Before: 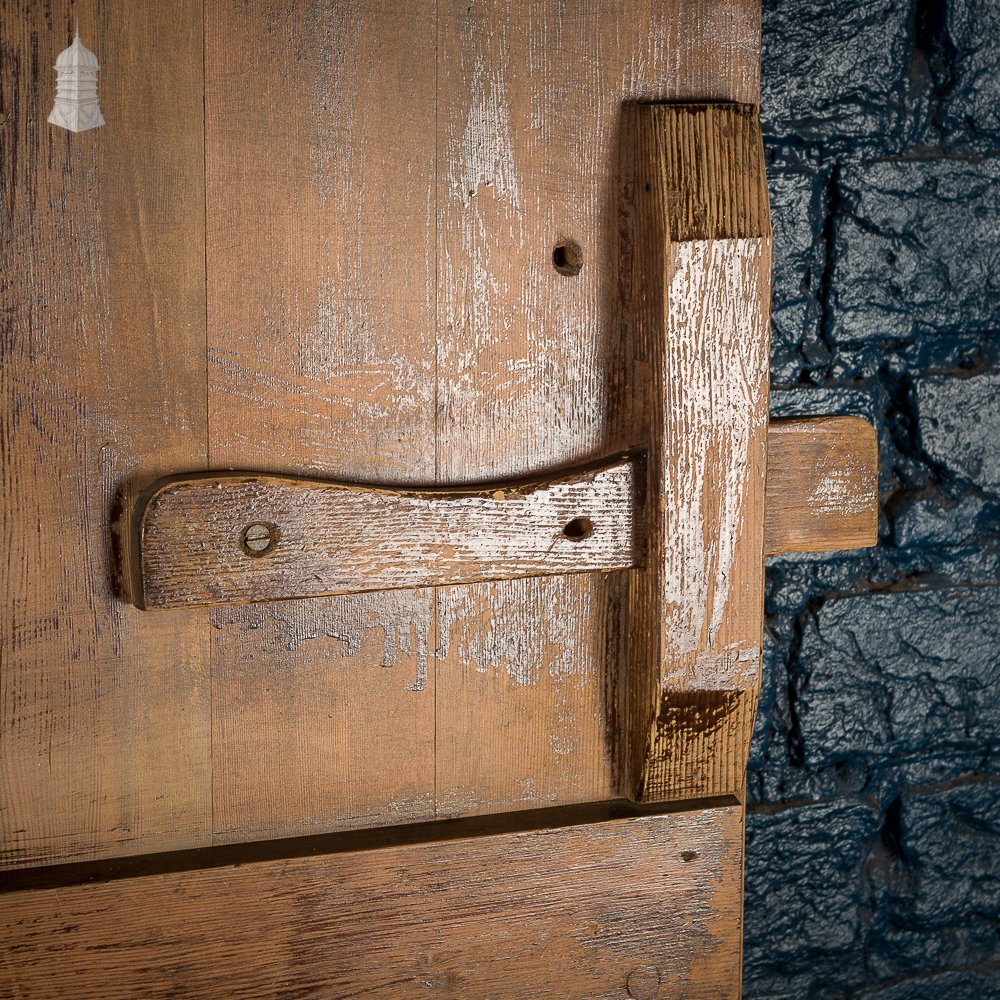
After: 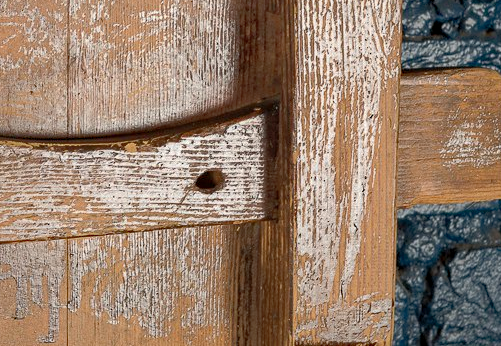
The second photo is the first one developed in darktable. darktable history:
shadows and highlights: on, module defaults
crop: left 36.887%, top 34.898%, right 12.989%, bottom 30.449%
haze removal: compatibility mode true, adaptive false
exposure: compensate highlight preservation false
